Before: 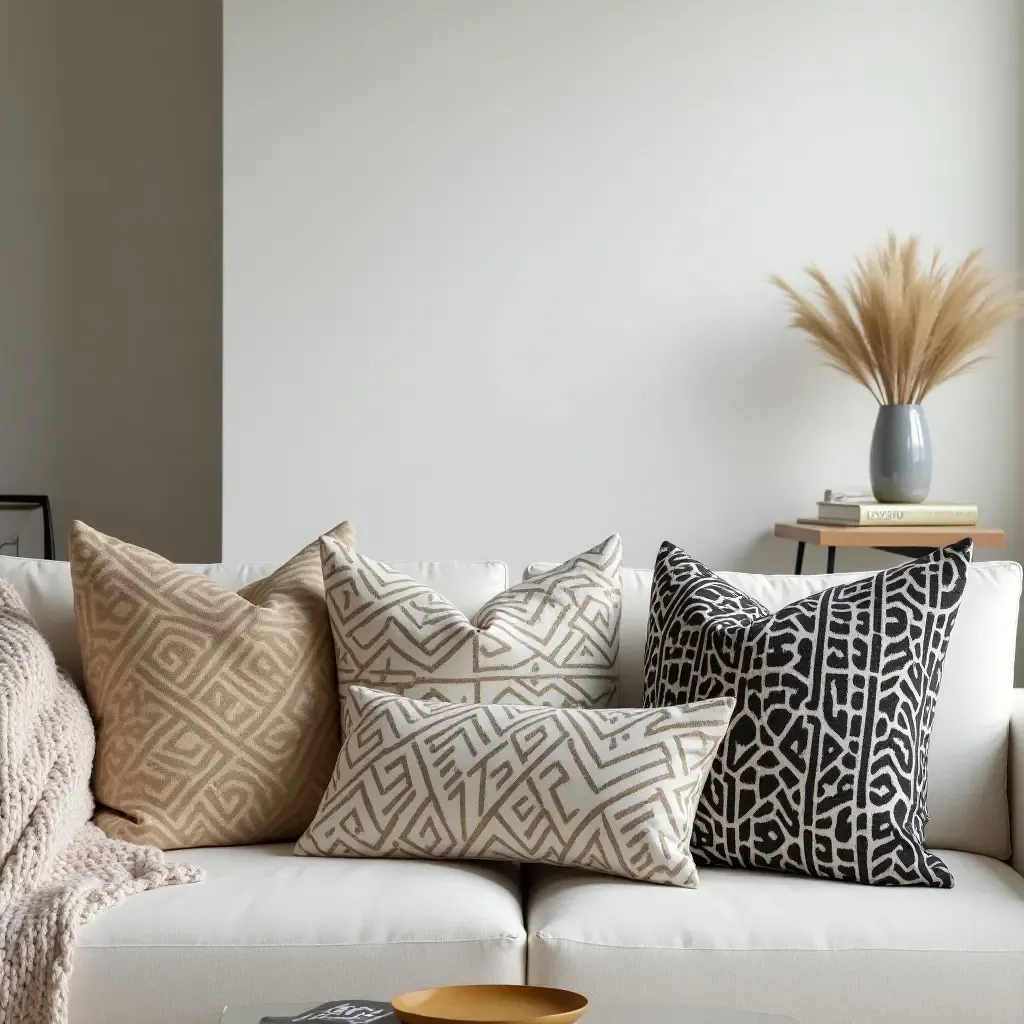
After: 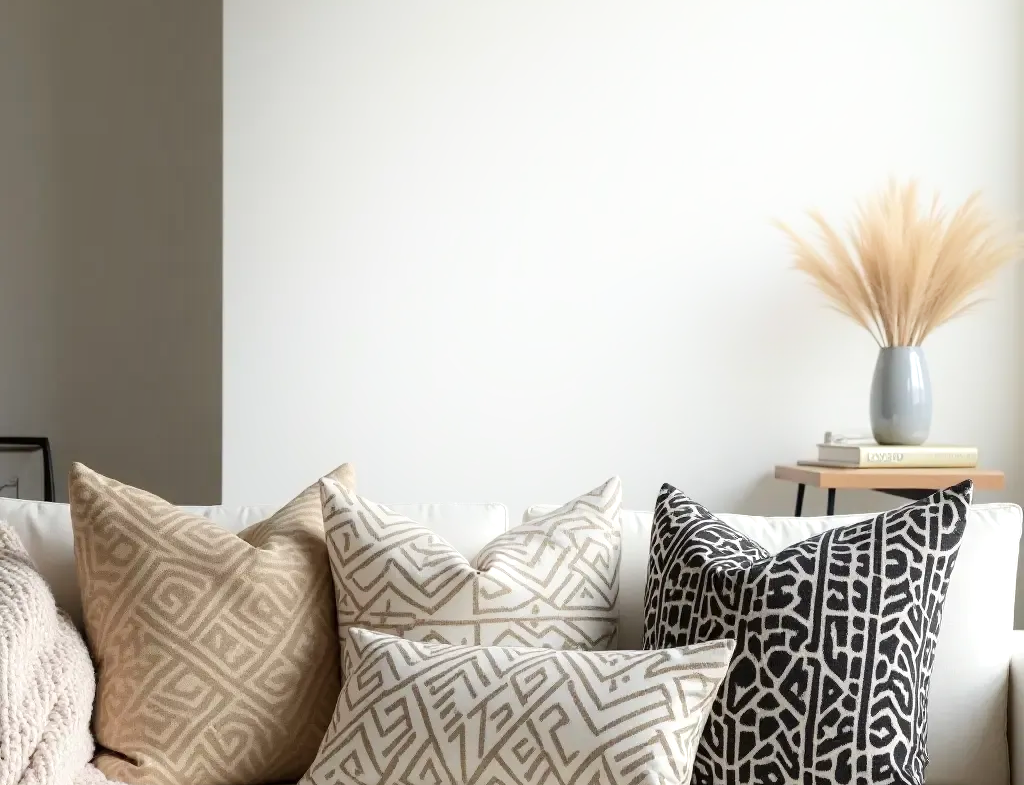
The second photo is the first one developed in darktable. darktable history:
exposure: exposure 0.2 EV, compensate highlight preservation false
shadows and highlights: highlights 70.7, soften with gaussian
crop: top 5.667%, bottom 17.637%
